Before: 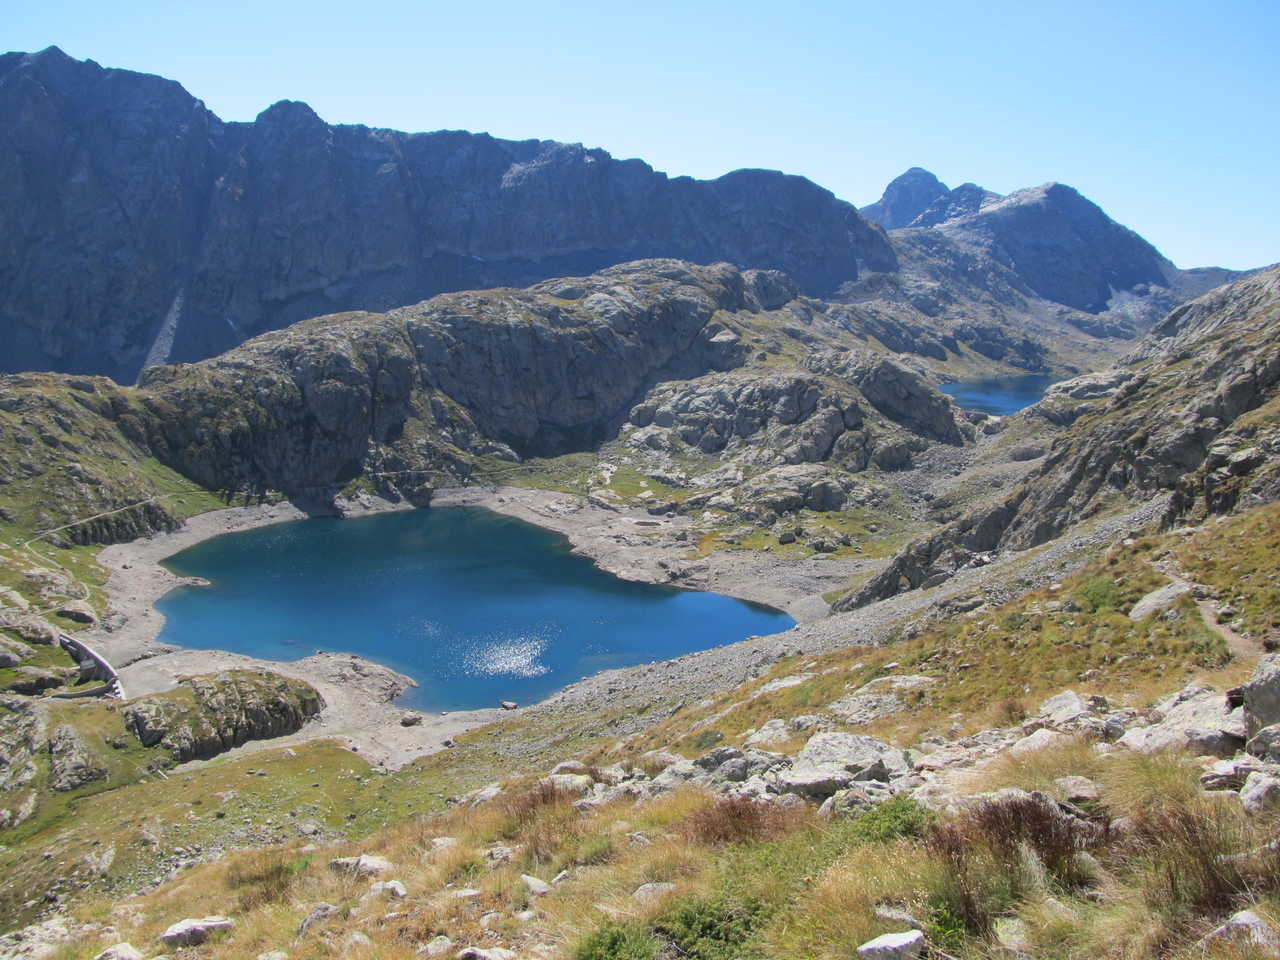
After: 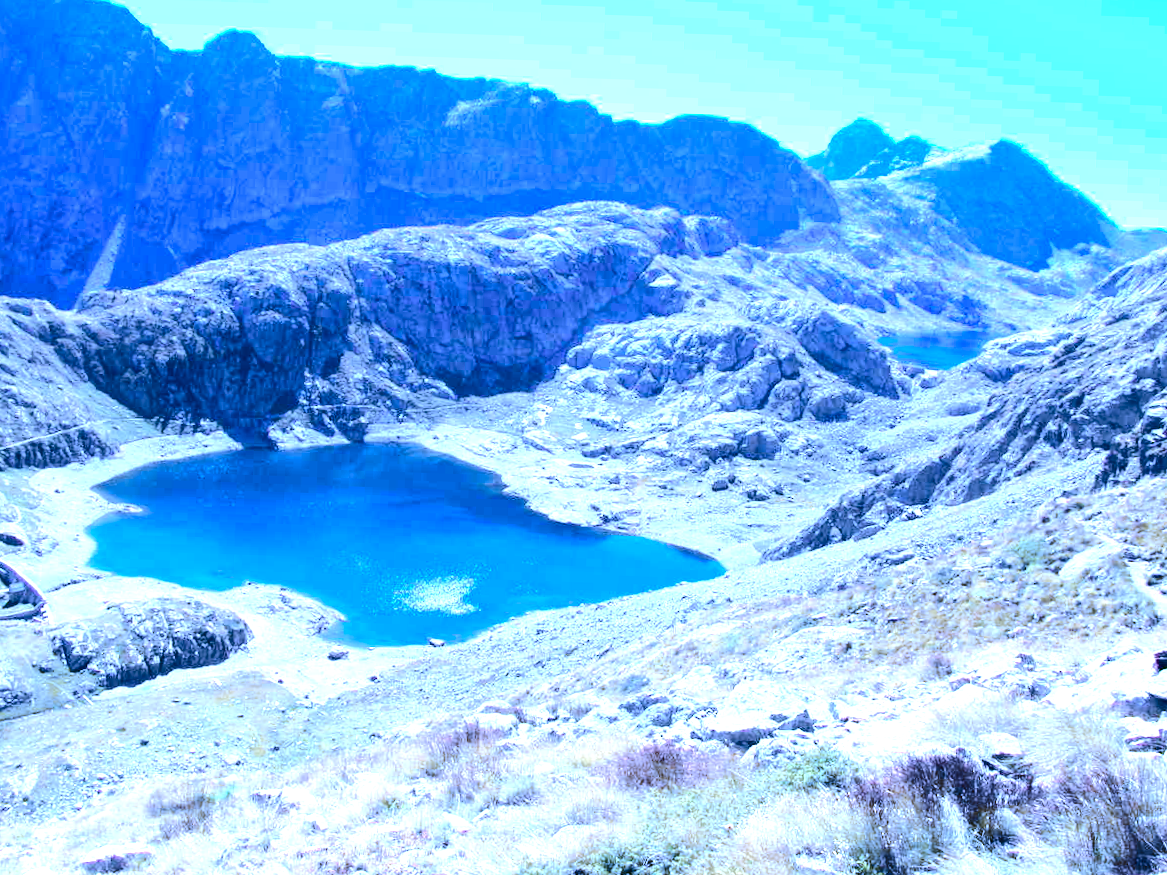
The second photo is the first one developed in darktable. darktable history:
tone curve: curves: ch0 [(0, 0) (0.088, 0.042) (0.208, 0.176) (0.257, 0.267) (0.406, 0.483) (0.489, 0.556) (0.667, 0.73) (0.793, 0.851) (0.994, 0.974)]; ch1 [(0, 0) (0.161, 0.092) (0.35, 0.33) (0.392, 0.392) (0.457, 0.467) (0.505, 0.497) (0.537, 0.518) (0.553, 0.53) (0.58, 0.567) (0.739, 0.697) (1, 1)]; ch2 [(0, 0) (0.346, 0.362) (0.448, 0.419) (0.502, 0.499) (0.533, 0.517) (0.556, 0.533) (0.629, 0.619) (0.717, 0.678) (1, 1)], color space Lab, independent channels, preserve colors none
crop and rotate: angle -1.96°, left 3.097%, top 4.154%, right 1.586%, bottom 0.529%
color calibration: output R [1.063, -0.012, -0.003, 0], output B [-0.079, 0.047, 1, 0], illuminant custom, x 0.46, y 0.43, temperature 2642.66 K
levels: levels [0, 0.352, 0.703]
